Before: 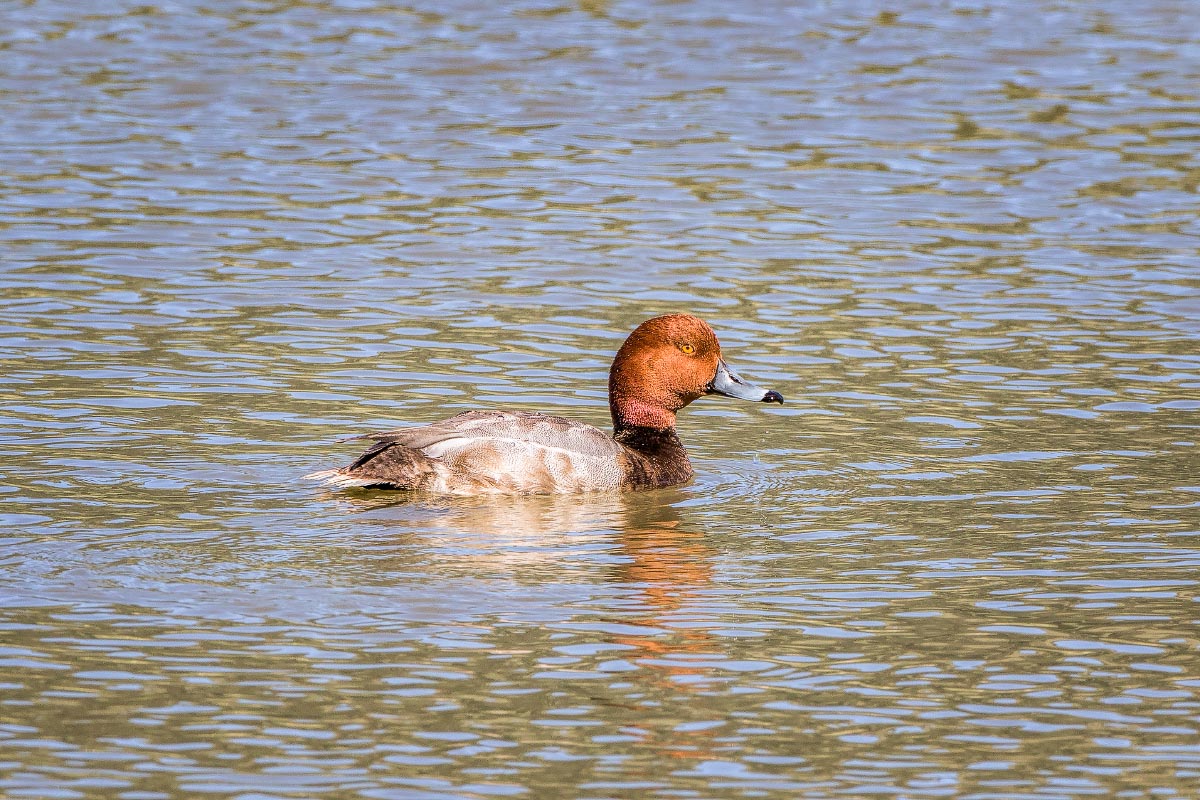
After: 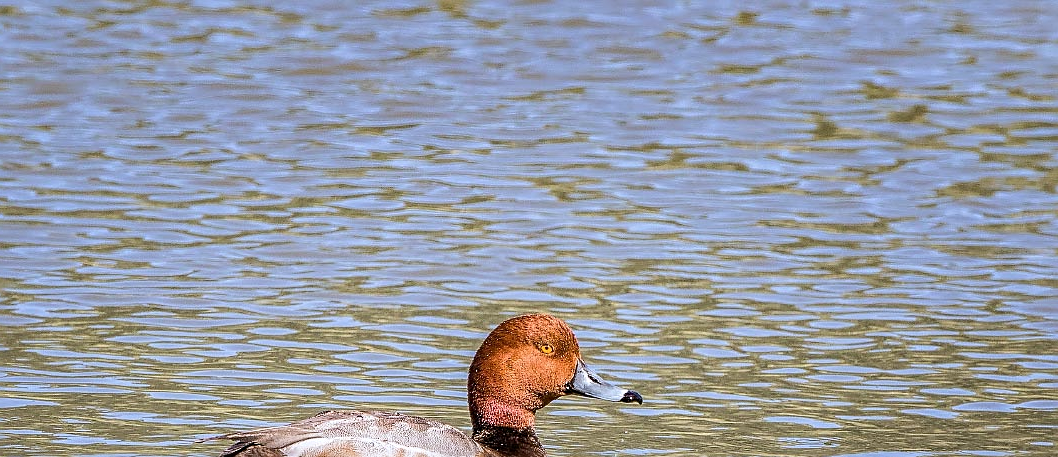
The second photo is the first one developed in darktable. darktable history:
crop and rotate: left 11.812%, bottom 42.776%
white balance: red 0.974, blue 1.044
sharpen: on, module defaults
